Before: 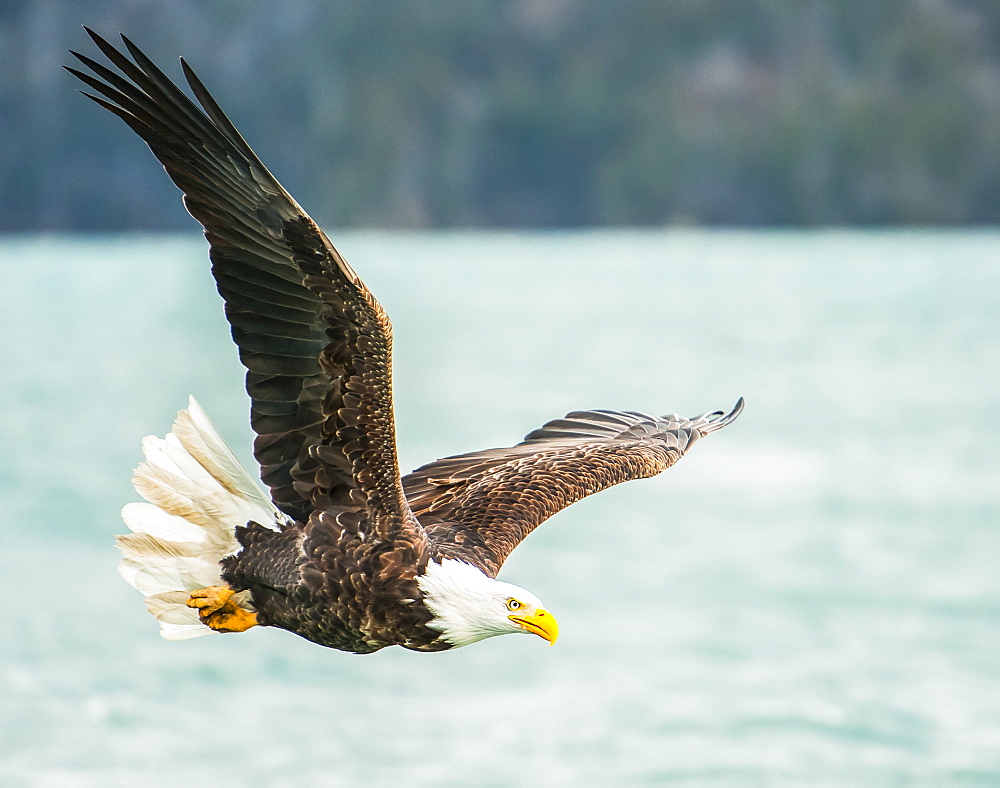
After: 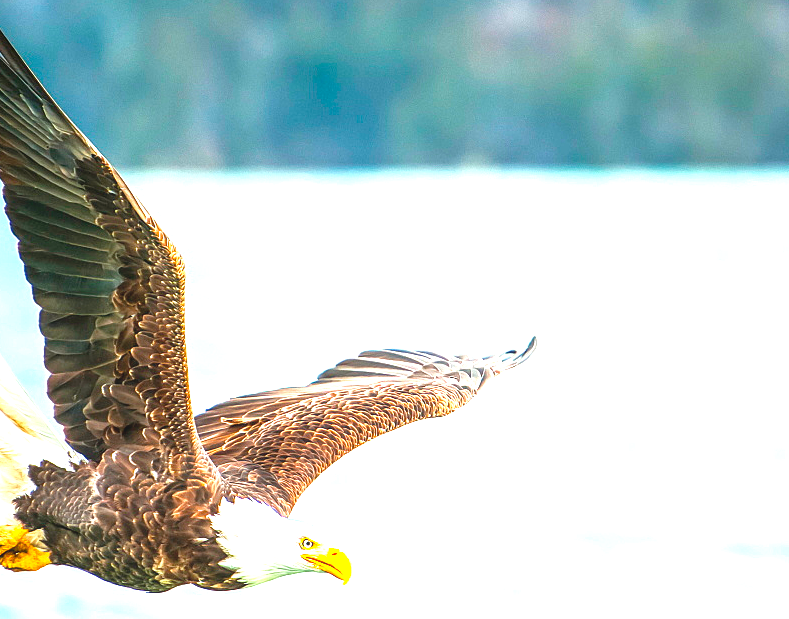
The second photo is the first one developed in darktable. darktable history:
color balance rgb: shadows lift › chroma 2.022%, shadows lift › hue 52.61°, linear chroma grading › global chroma 10.209%, perceptual saturation grading › global saturation -0.008%, global vibrance 16.401%, saturation formula JzAzBz (2021)
local contrast: detail 110%
crop and rotate: left 20.706%, top 7.772%, right 0.319%, bottom 13.603%
exposure: exposure 1.072 EV, compensate highlight preservation false
